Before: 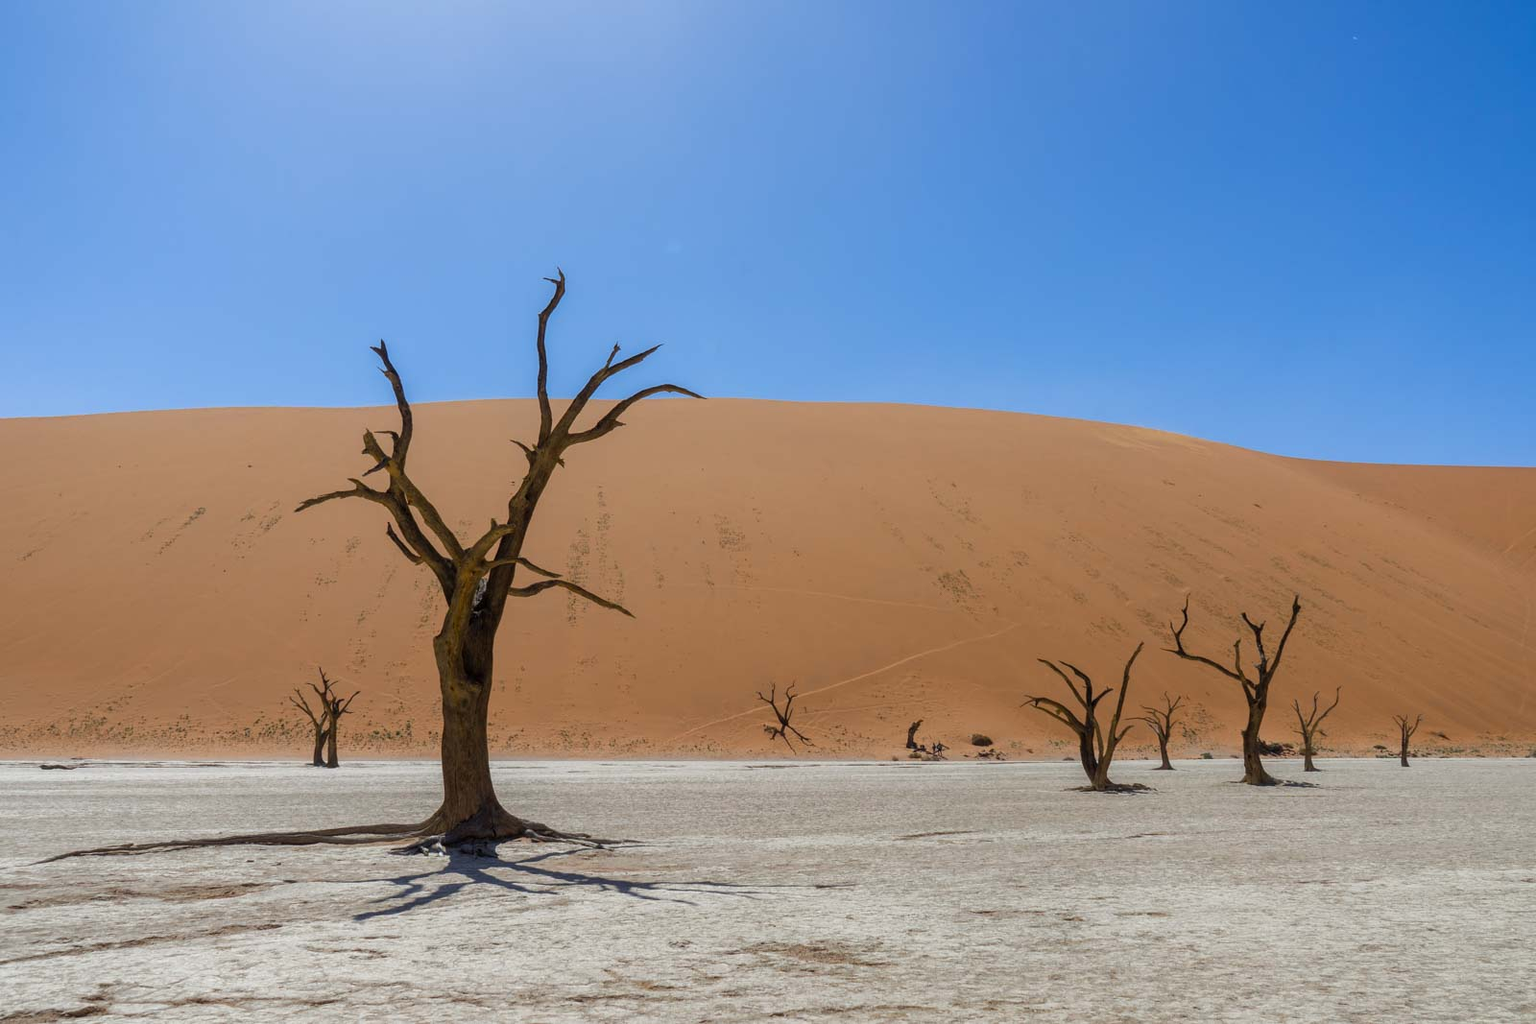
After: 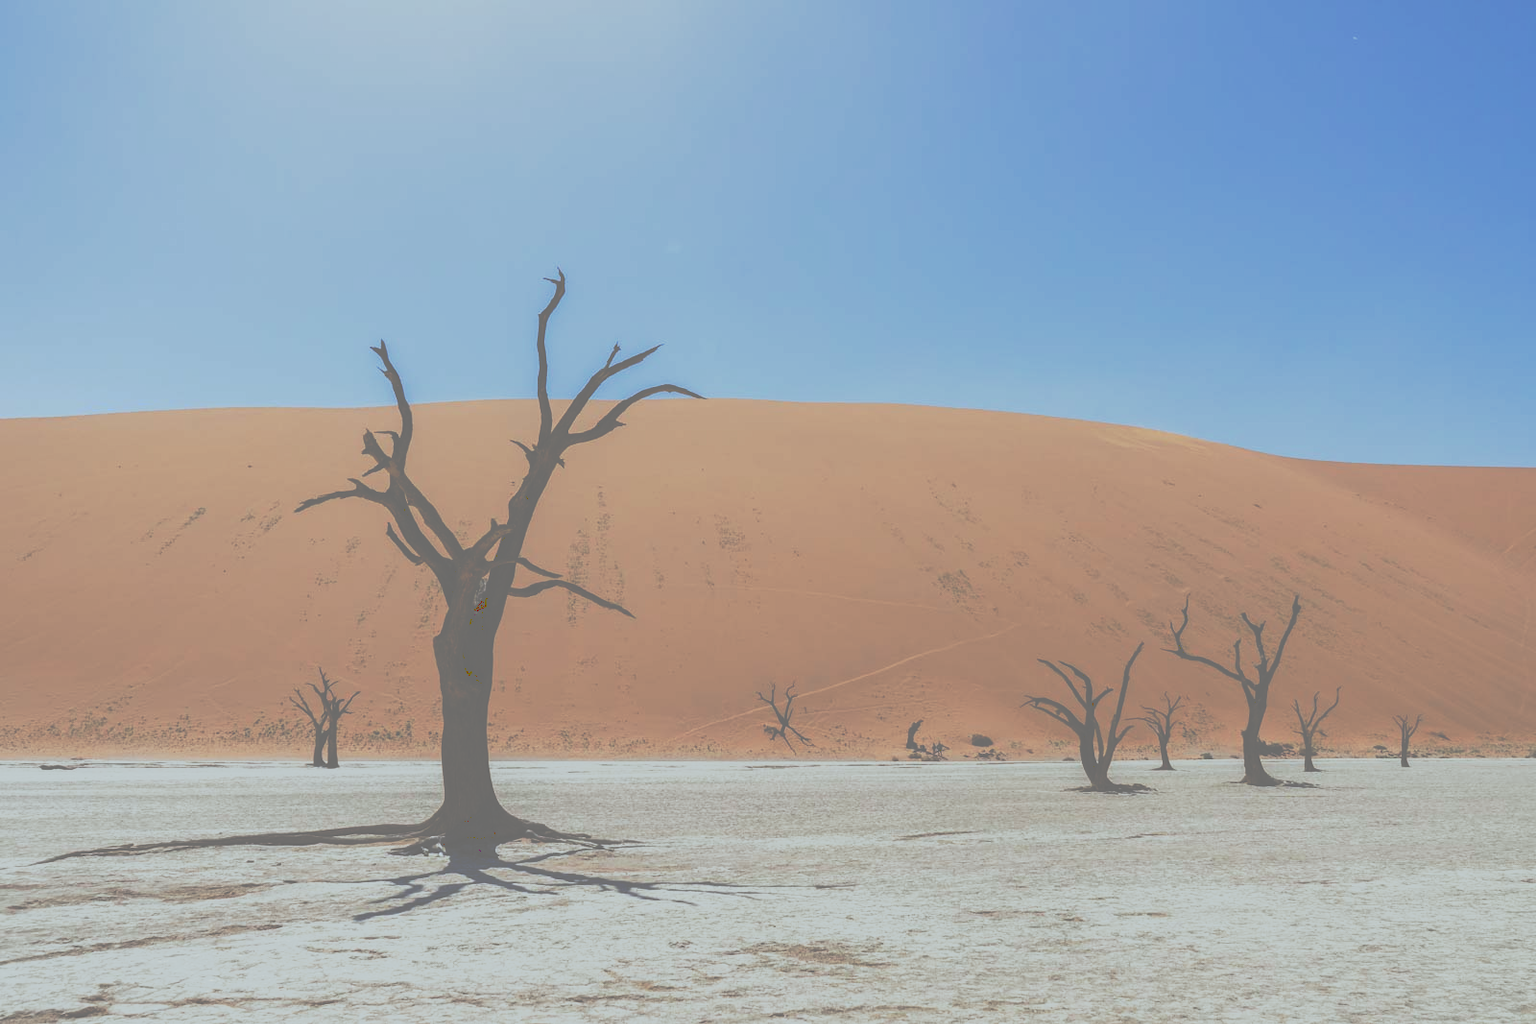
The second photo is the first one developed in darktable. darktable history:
tone curve: curves: ch0 [(0, 0) (0.003, 0.449) (0.011, 0.449) (0.025, 0.449) (0.044, 0.45) (0.069, 0.453) (0.1, 0.453) (0.136, 0.455) (0.177, 0.458) (0.224, 0.462) (0.277, 0.47) (0.335, 0.491) (0.399, 0.522) (0.468, 0.561) (0.543, 0.619) (0.623, 0.69) (0.709, 0.756) (0.801, 0.802) (0.898, 0.825) (1, 1)], preserve colors none
color correction: highlights a* -4.98, highlights b* -3.76, shadows a* 3.83, shadows b* 4.08
